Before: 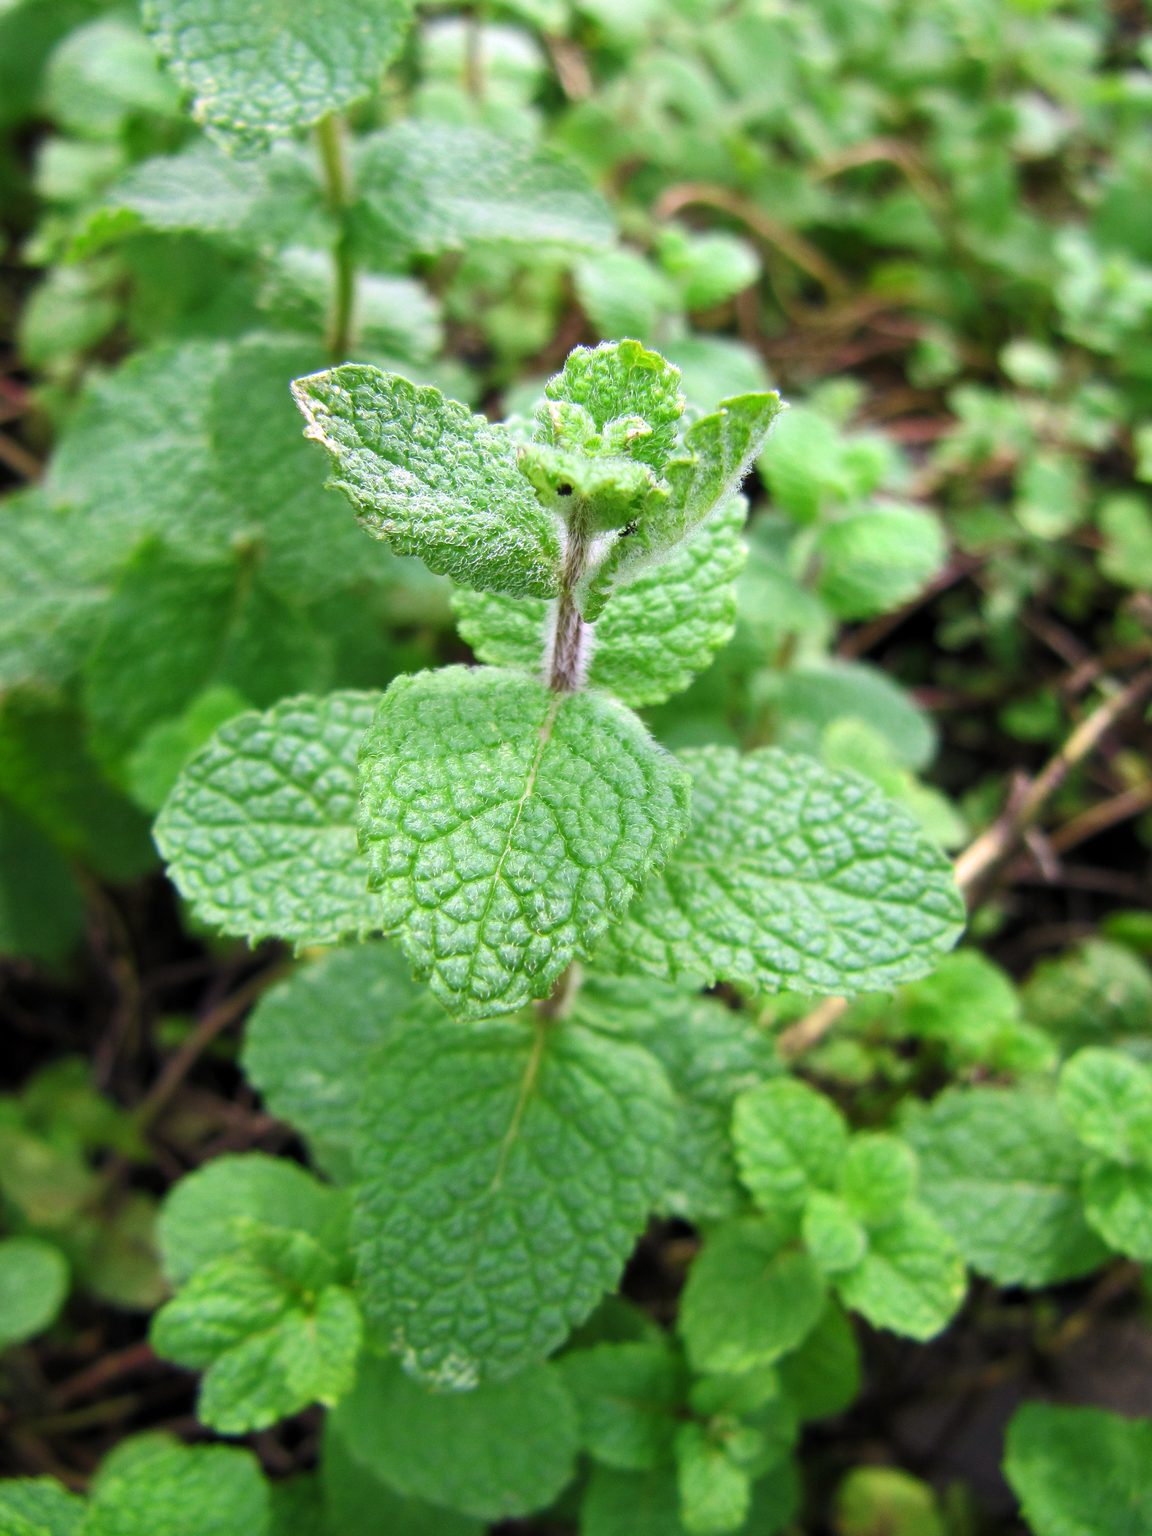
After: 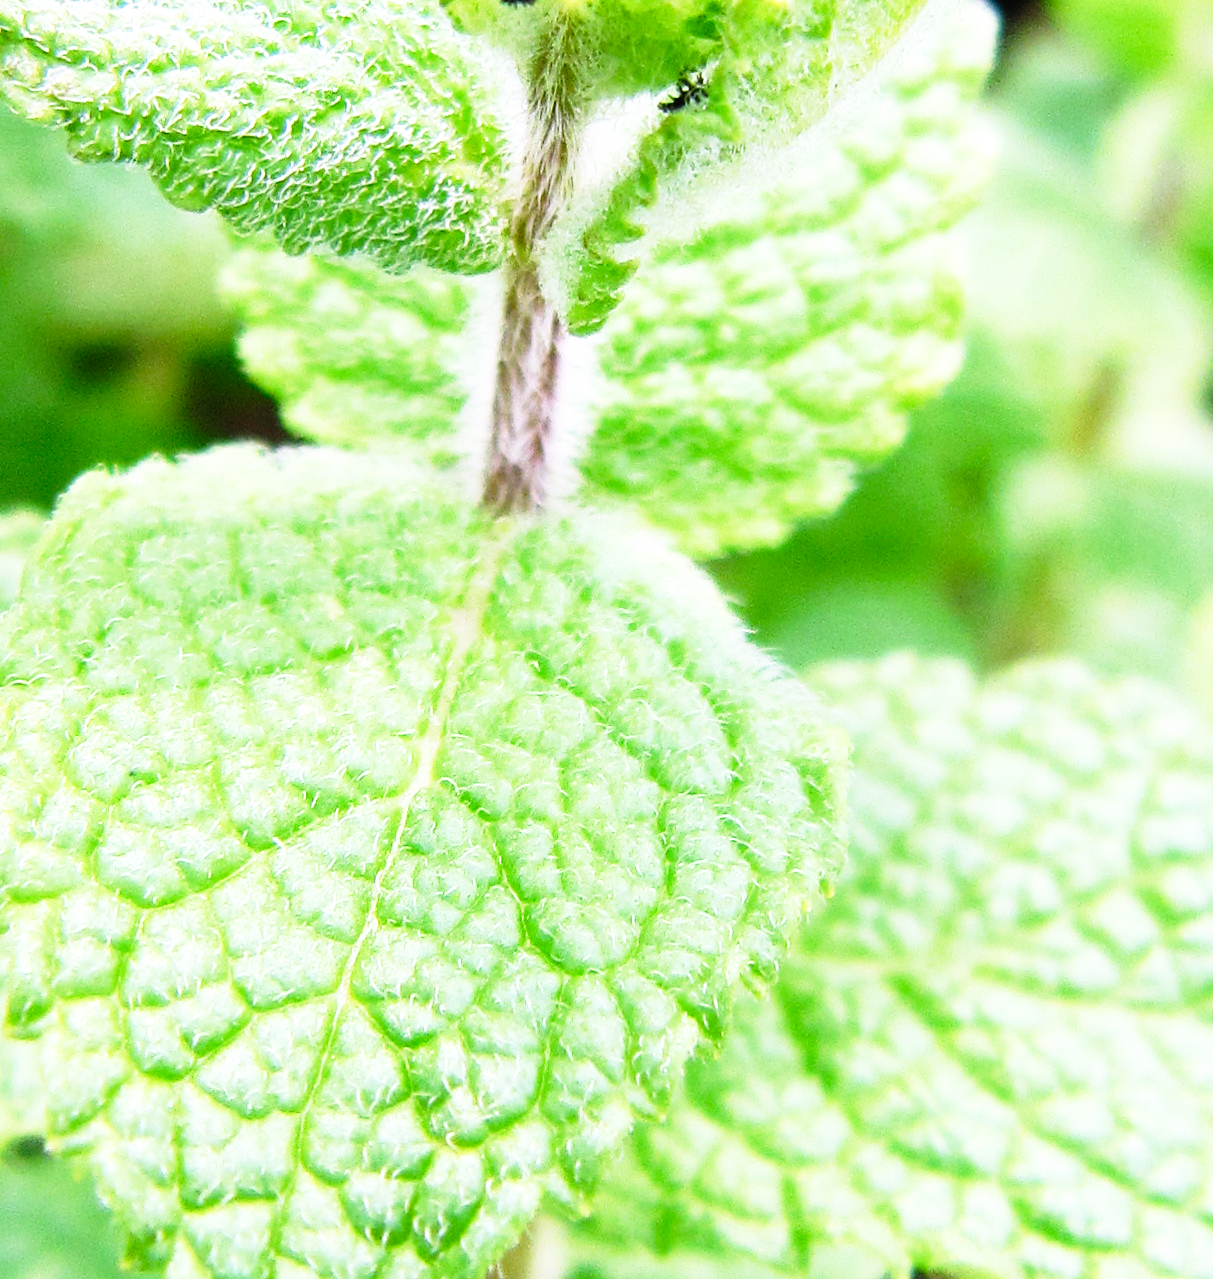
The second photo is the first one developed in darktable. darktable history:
base curve: curves: ch0 [(0, 0) (0.012, 0.01) (0.073, 0.168) (0.31, 0.711) (0.645, 0.957) (1, 1)], preserve colors none
crop: left 31.751%, top 32.172%, right 27.8%, bottom 35.83%
